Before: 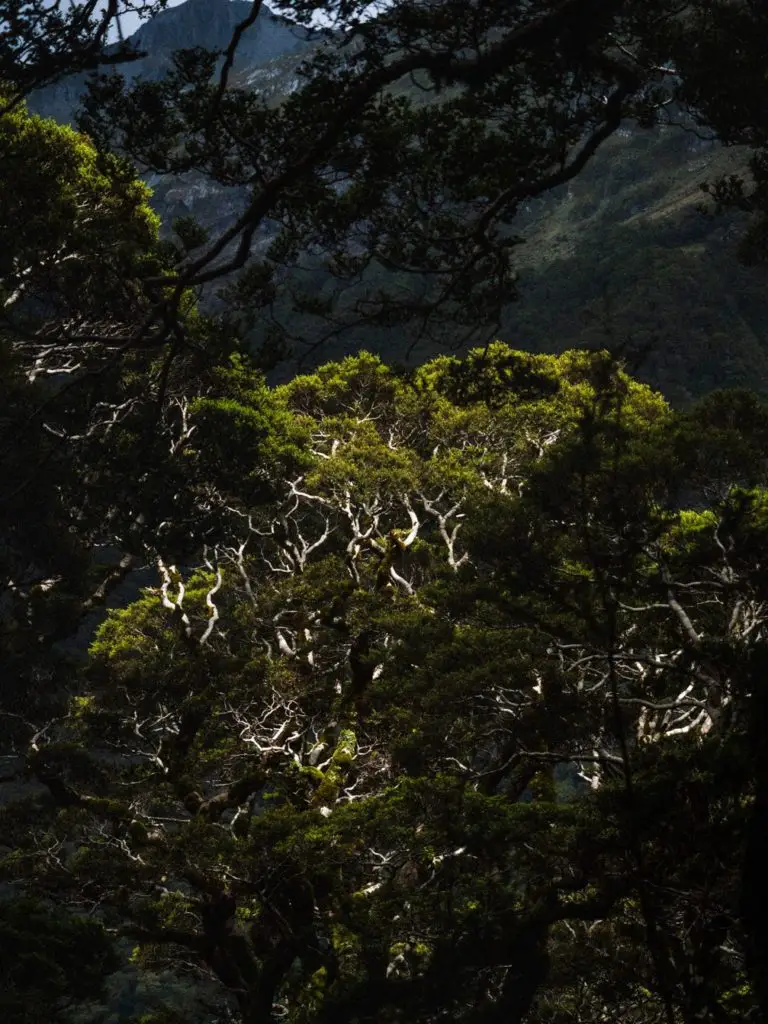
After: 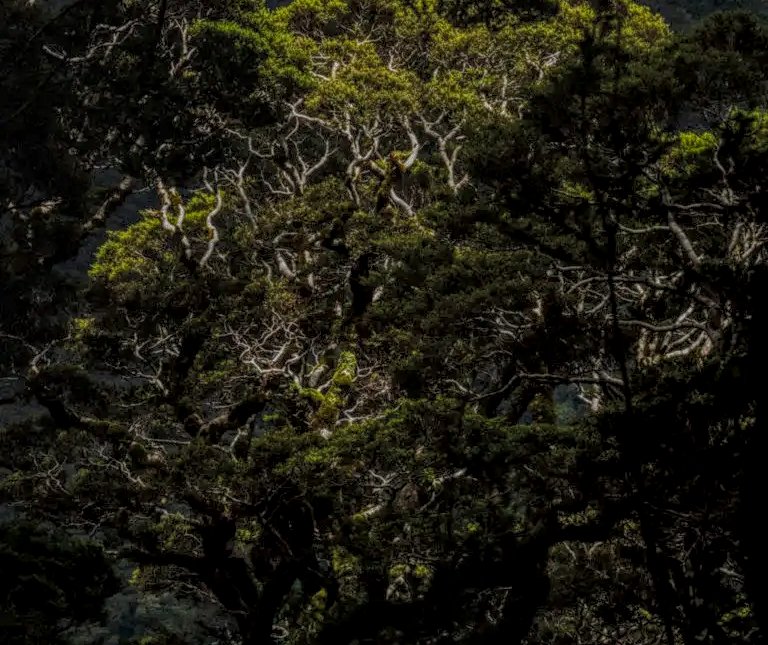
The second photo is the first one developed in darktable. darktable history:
crop and rotate: top 36.968%
local contrast: highlights 20%, shadows 26%, detail 201%, midtone range 0.2
shadows and highlights: radius 332.13, shadows 54.25, highlights -99.4, compress 94.59%, soften with gaussian
